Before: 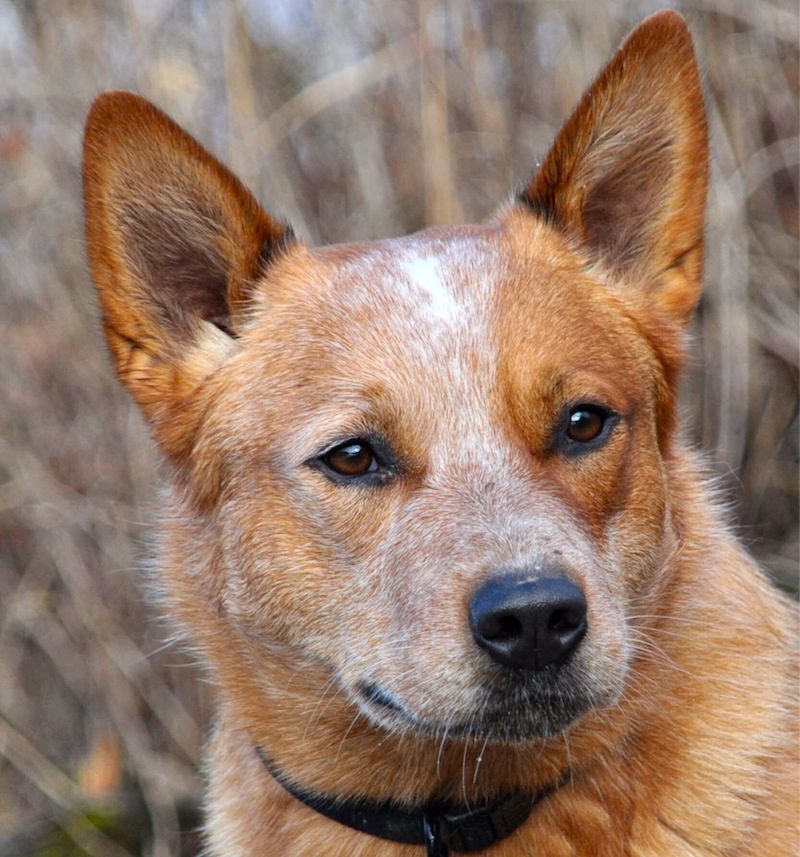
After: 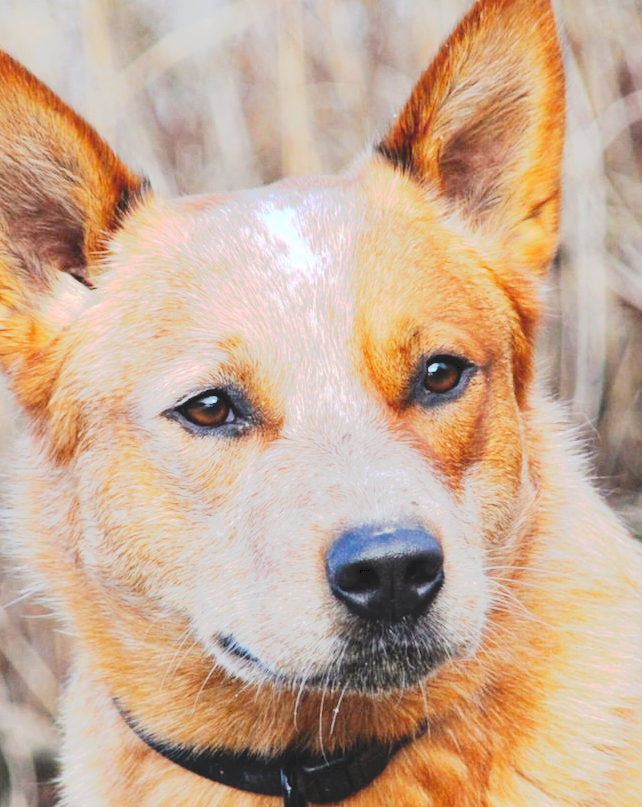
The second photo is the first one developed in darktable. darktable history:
crop and rotate: left 17.959%, top 5.771%, right 1.742%
tone curve: curves: ch0 [(0, 0) (0.003, 0.108) (0.011, 0.113) (0.025, 0.113) (0.044, 0.121) (0.069, 0.132) (0.1, 0.145) (0.136, 0.158) (0.177, 0.182) (0.224, 0.215) (0.277, 0.27) (0.335, 0.341) (0.399, 0.424) (0.468, 0.528) (0.543, 0.622) (0.623, 0.721) (0.709, 0.79) (0.801, 0.846) (0.898, 0.871) (1, 1)], preserve colors none
contrast brightness saturation: contrast 0.1, brightness 0.3, saturation 0.14
